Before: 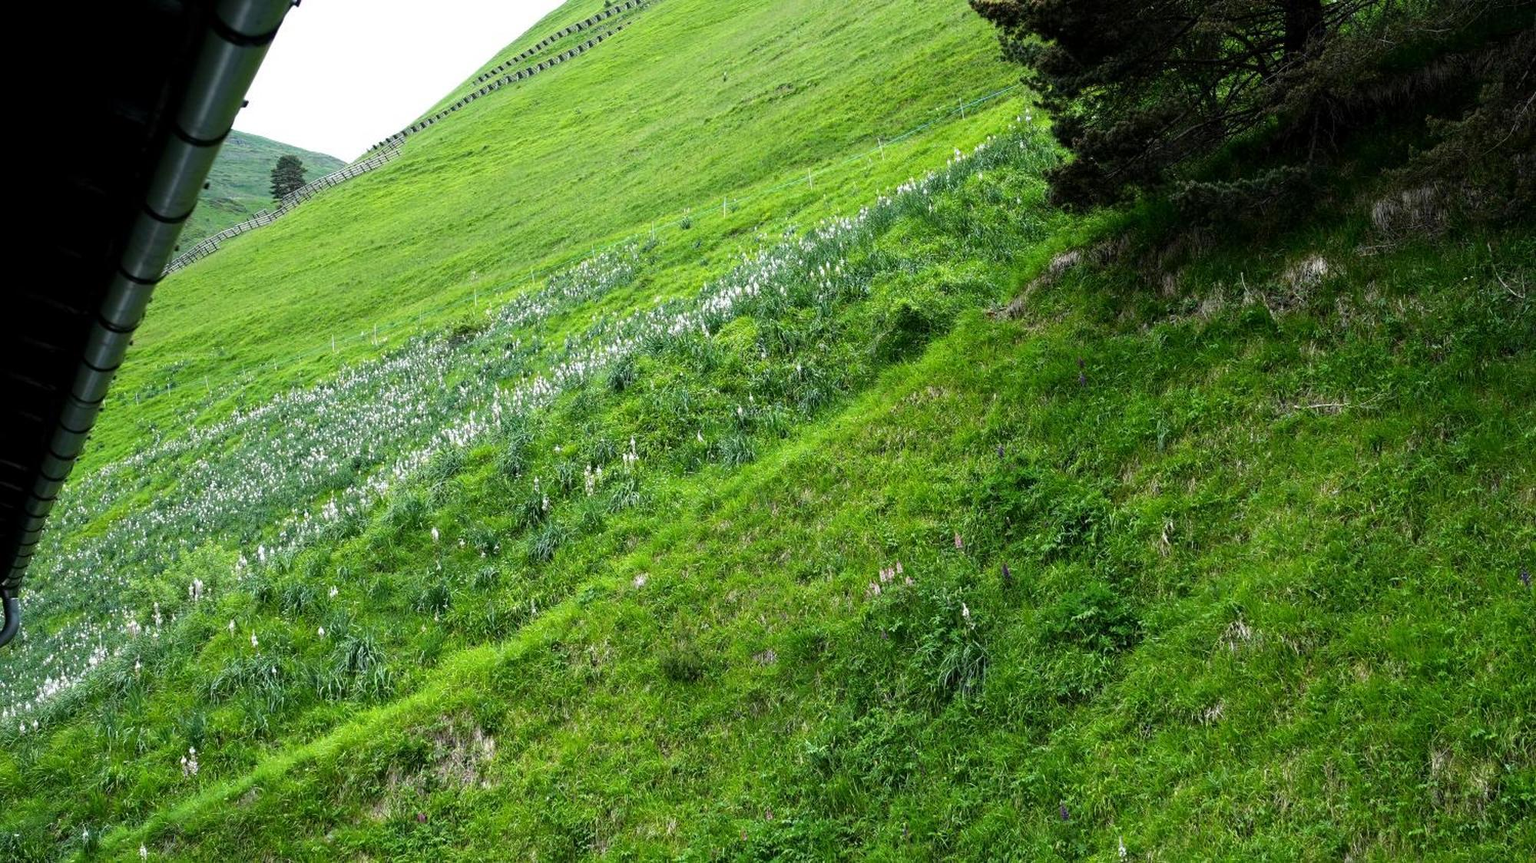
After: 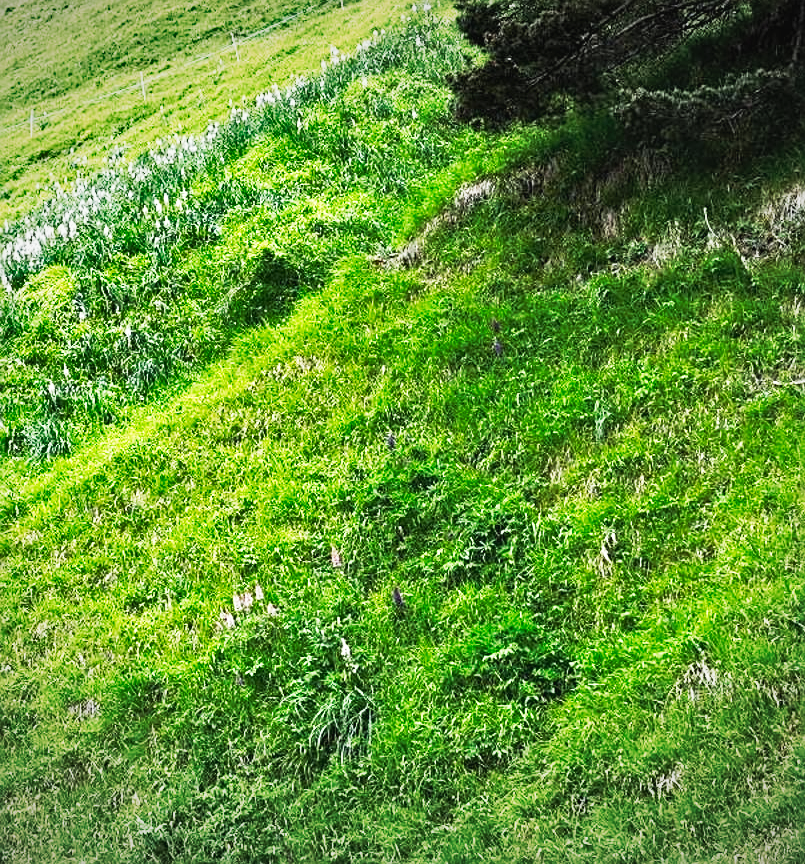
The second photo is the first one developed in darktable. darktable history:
crop: left 45.617%, top 13.16%, right 14.107%, bottom 9.898%
exposure: black level correction 0, exposure 0.693 EV, compensate highlight preservation false
base curve: preserve colors none
vignetting: fall-off start 85.86%, fall-off radius 80.37%, width/height ratio 1.212, unbound false
sharpen: on, module defaults
tone curve: curves: ch0 [(0, 0.026) (0.172, 0.194) (0.398, 0.437) (0.469, 0.544) (0.612, 0.741) (0.845, 0.926) (1, 0.968)]; ch1 [(0, 0) (0.437, 0.453) (0.472, 0.467) (0.502, 0.502) (0.531, 0.537) (0.574, 0.583) (0.617, 0.64) (0.699, 0.749) (0.859, 0.919) (1, 1)]; ch2 [(0, 0) (0.33, 0.301) (0.421, 0.443) (0.476, 0.502) (0.511, 0.504) (0.553, 0.55) (0.595, 0.586) (0.664, 0.664) (1, 1)], preserve colors none
shadows and highlights: low approximation 0.01, soften with gaussian
